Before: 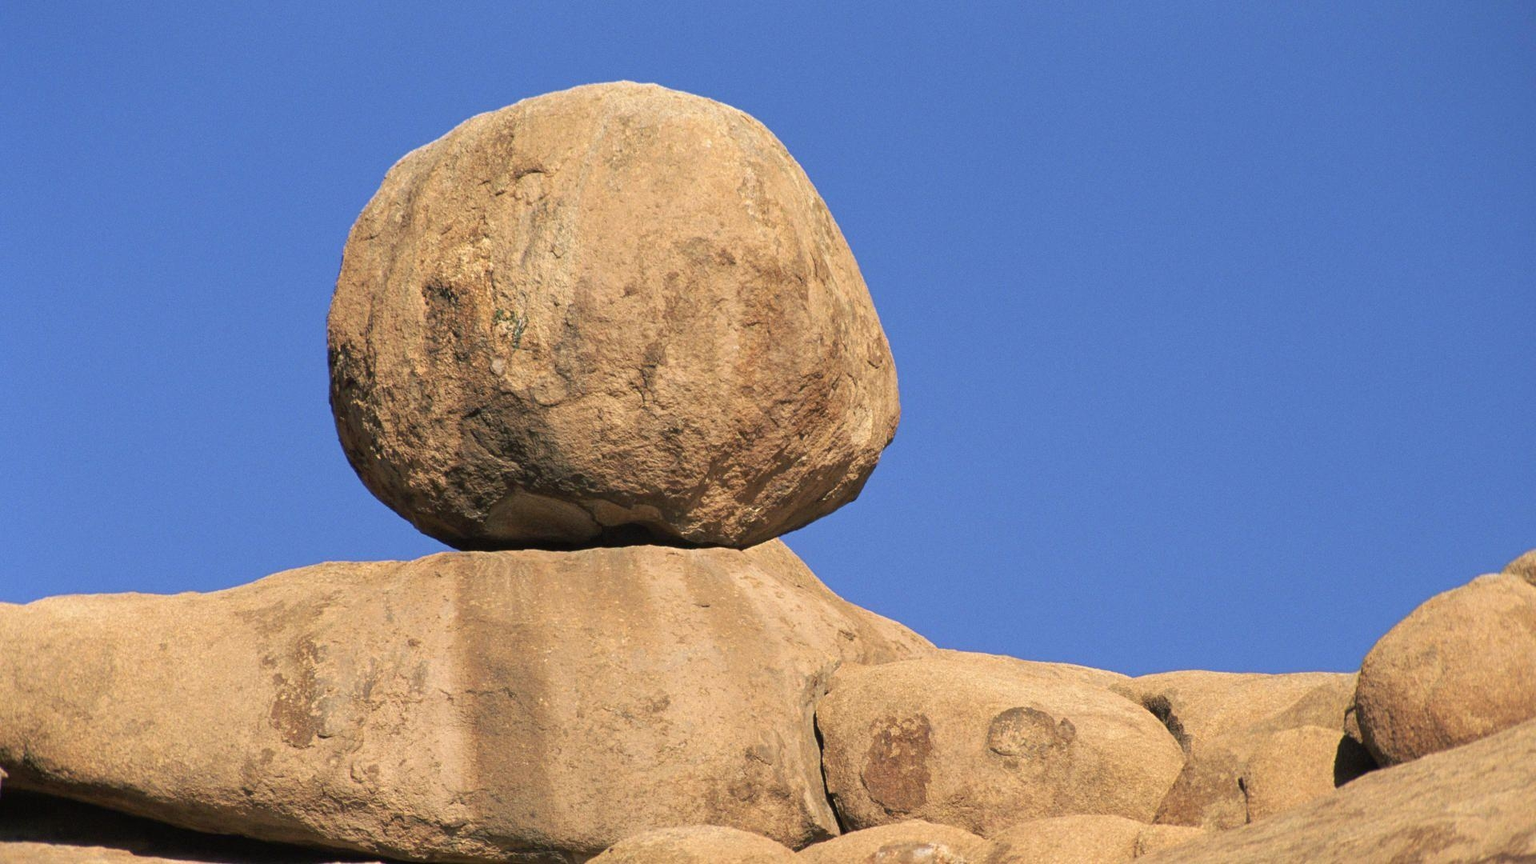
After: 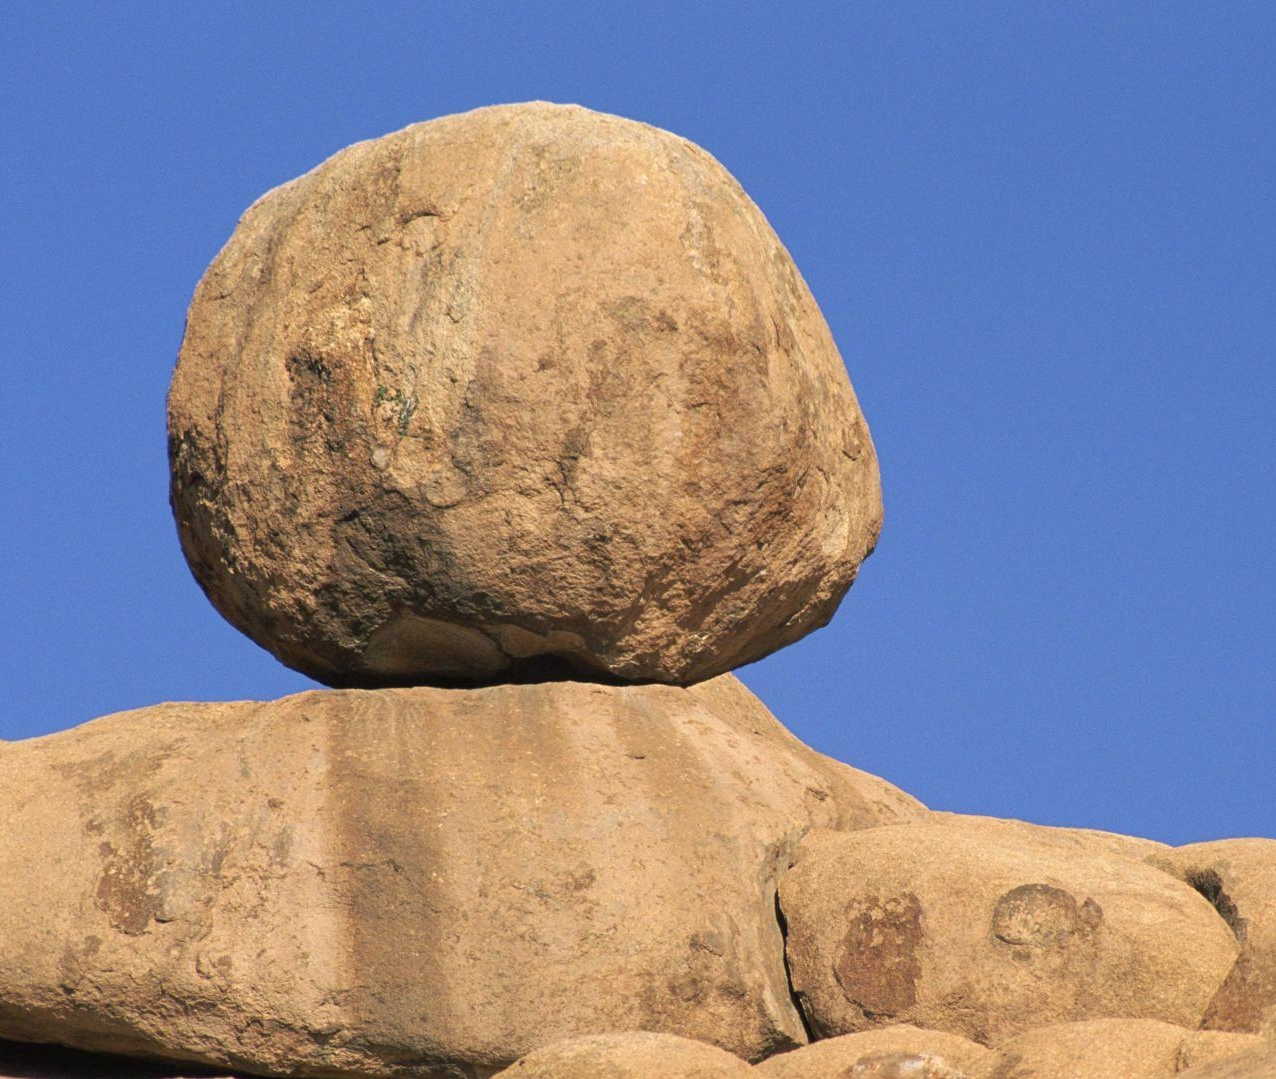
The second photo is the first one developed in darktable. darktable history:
crop and rotate: left 12.612%, right 20.905%
